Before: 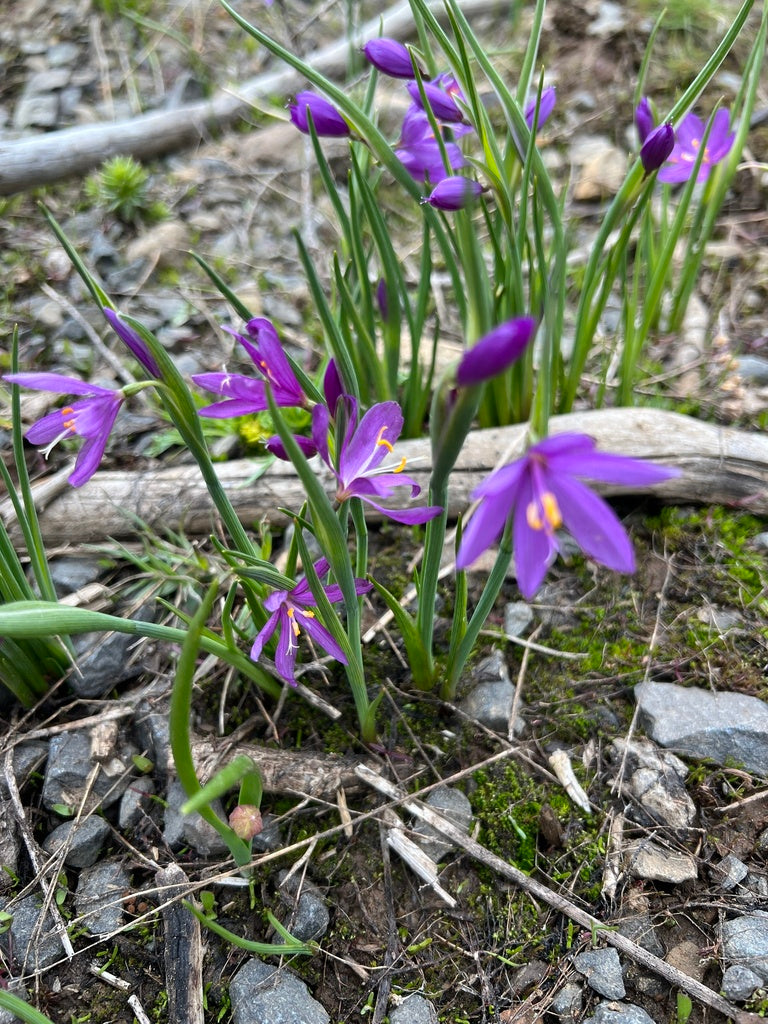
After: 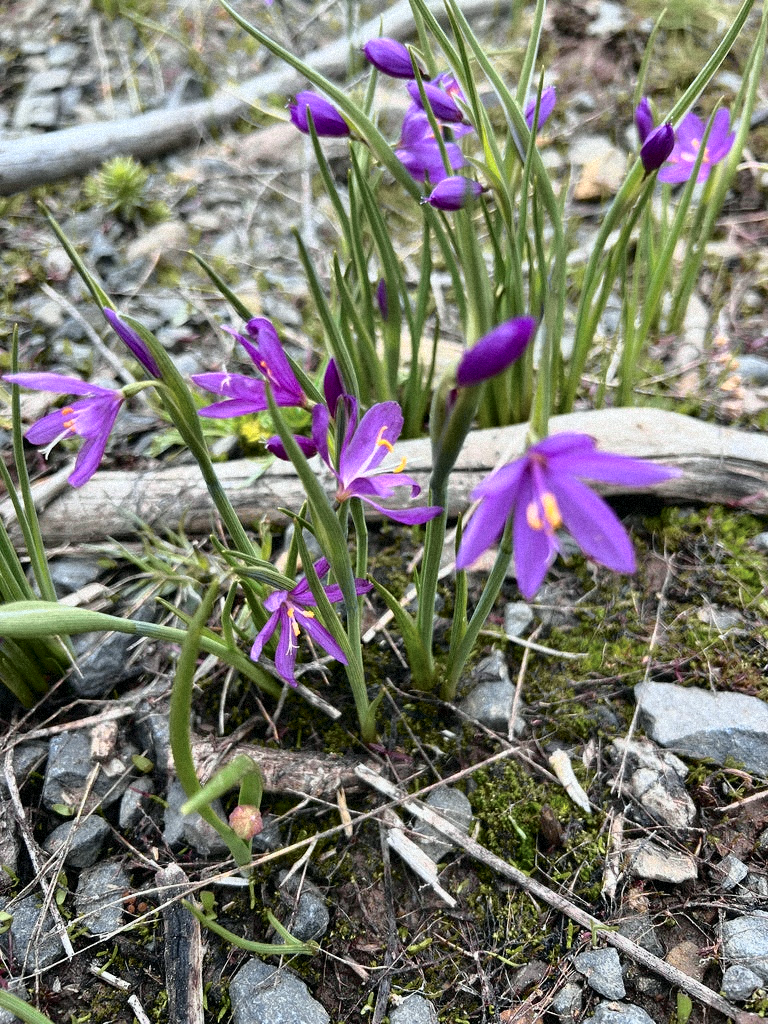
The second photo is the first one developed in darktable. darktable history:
tone curve: curves: ch0 [(0, 0) (0.105, 0.068) (0.195, 0.162) (0.283, 0.283) (0.384, 0.404) (0.485, 0.531) (0.638, 0.681) (0.795, 0.879) (1, 0.977)]; ch1 [(0, 0) (0.161, 0.092) (0.35, 0.33) (0.379, 0.401) (0.456, 0.469) (0.504, 0.5) (0.512, 0.514) (0.58, 0.597) (0.635, 0.646) (1, 1)]; ch2 [(0, 0) (0.371, 0.362) (0.437, 0.437) (0.5, 0.5) (0.53, 0.523) (0.56, 0.58) (0.622, 0.606) (1, 1)], color space Lab, independent channels, preserve colors none
grain: mid-tones bias 0%
